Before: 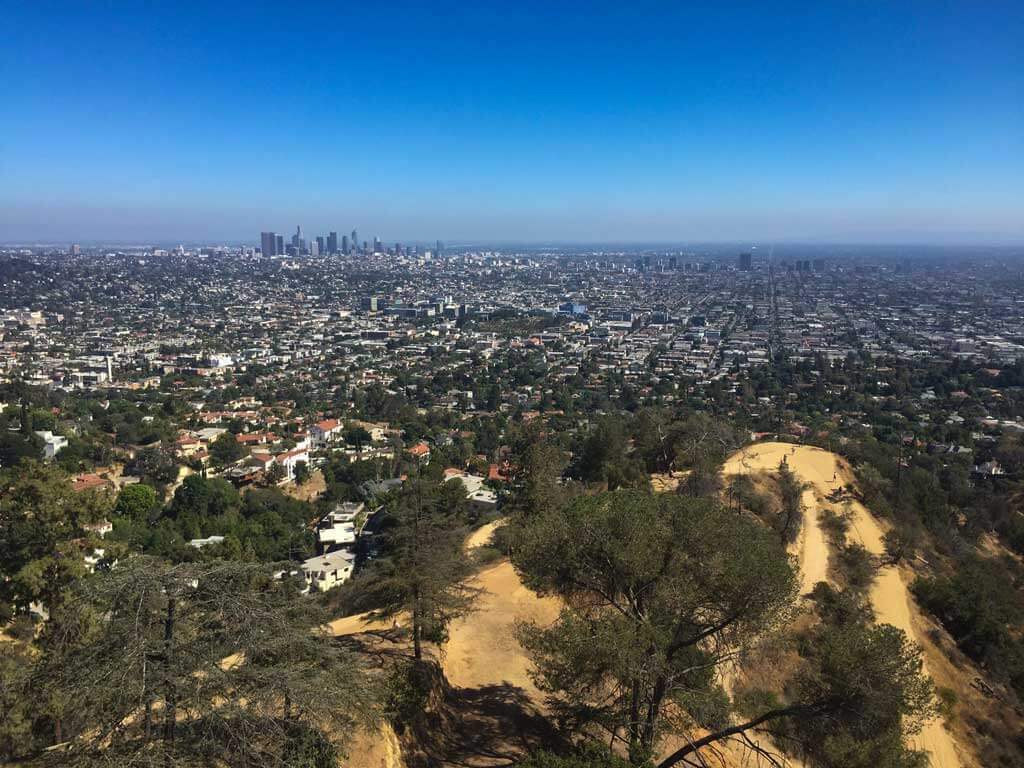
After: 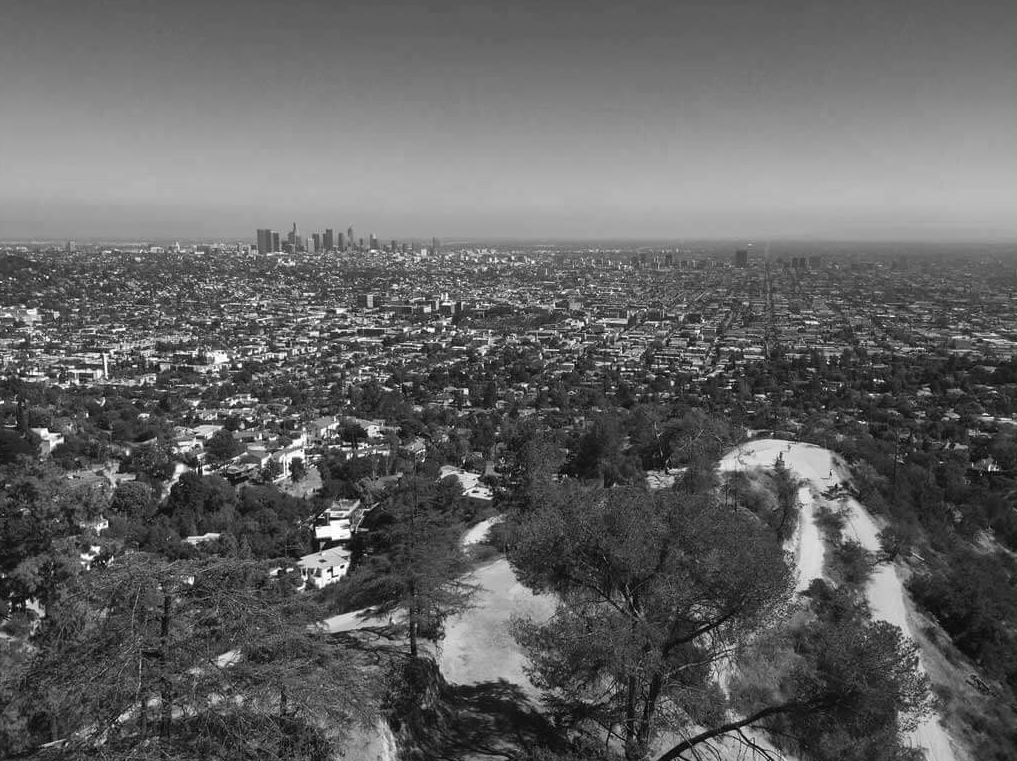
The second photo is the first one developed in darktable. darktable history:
crop: left 0.434%, top 0.485%, right 0.244%, bottom 0.386%
contrast brightness saturation: saturation -1
